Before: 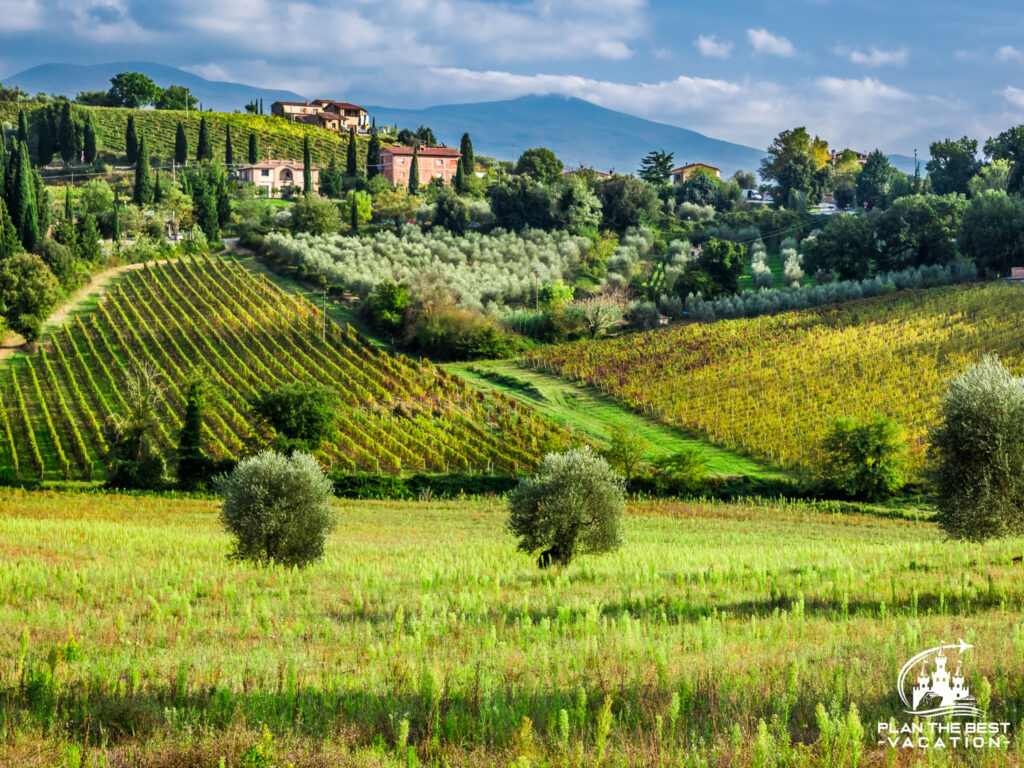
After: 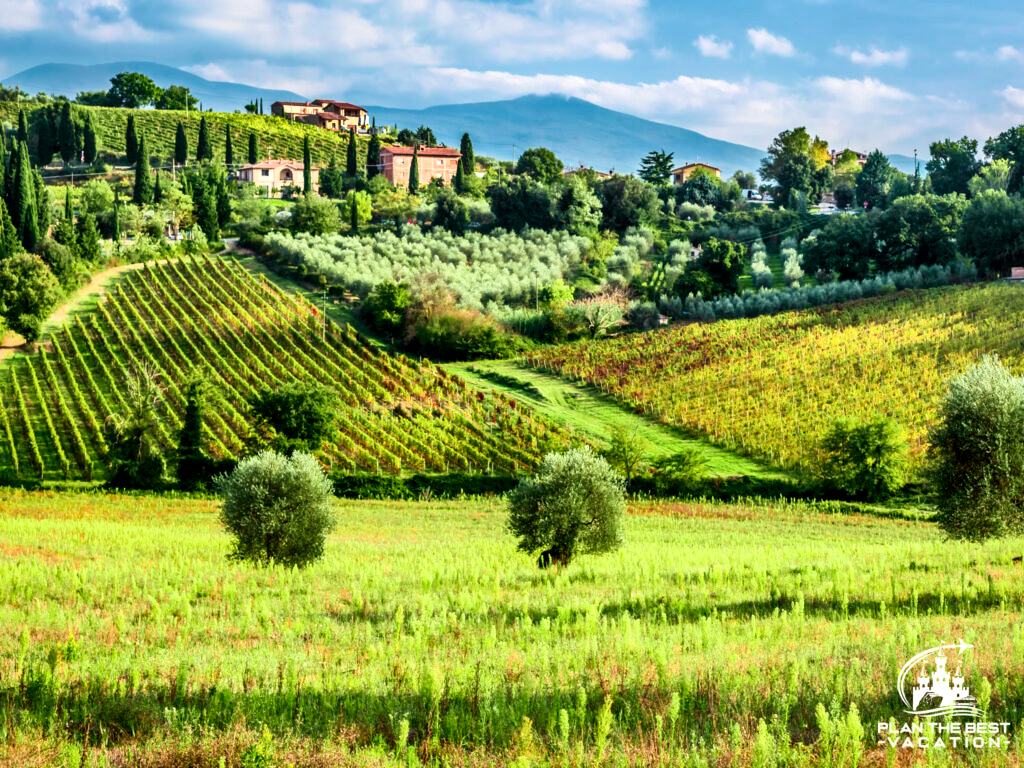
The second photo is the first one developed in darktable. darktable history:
tone curve: curves: ch0 [(0, 0) (0.131, 0.116) (0.316, 0.345) (0.501, 0.584) (0.629, 0.732) (0.812, 0.888) (1, 0.974)]; ch1 [(0, 0) (0.366, 0.367) (0.475, 0.453) (0.494, 0.497) (0.504, 0.503) (0.553, 0.584) (1, 1)]; ch2 [(0, 0) (0.333, 0.346) (0.375, 0.375) (0.424, 0.43) (0.476, 0.492) (0.502, 0.501) (0.533, 0.556) (0.566, 0.599) (0.614, 0.653) (1, 1)], color space Lab, independent channels, preserve colors none
local contrast: mode bilateral grid, contrast 20, coarseness 50, detail 150%, midtone range 0.2
